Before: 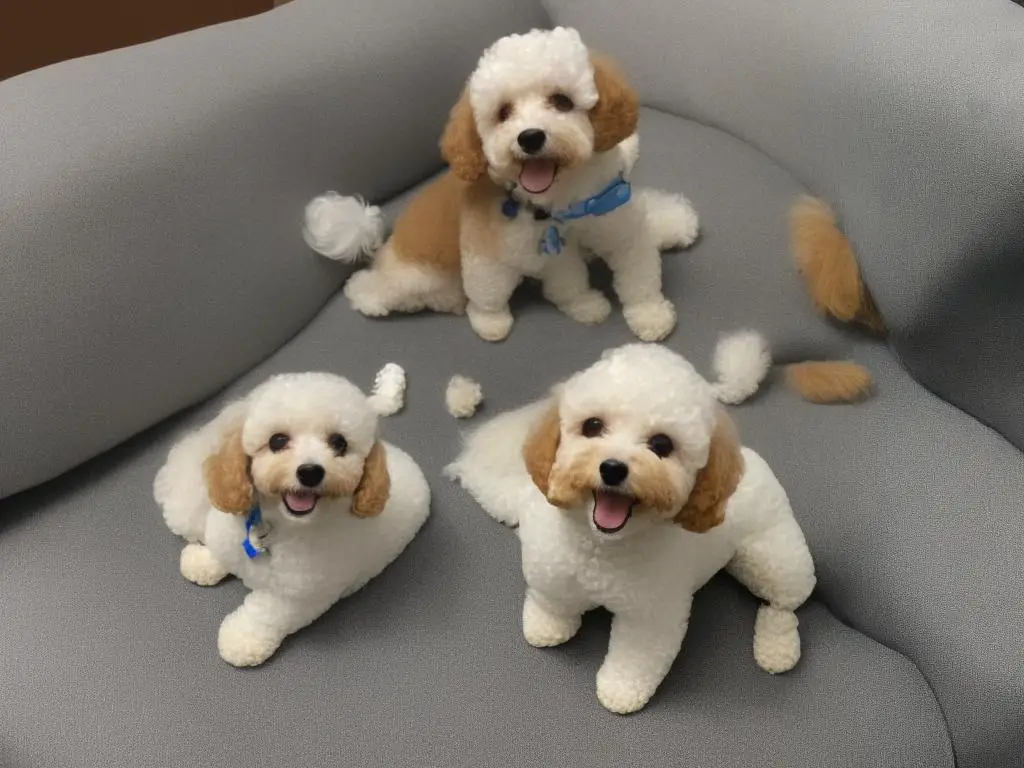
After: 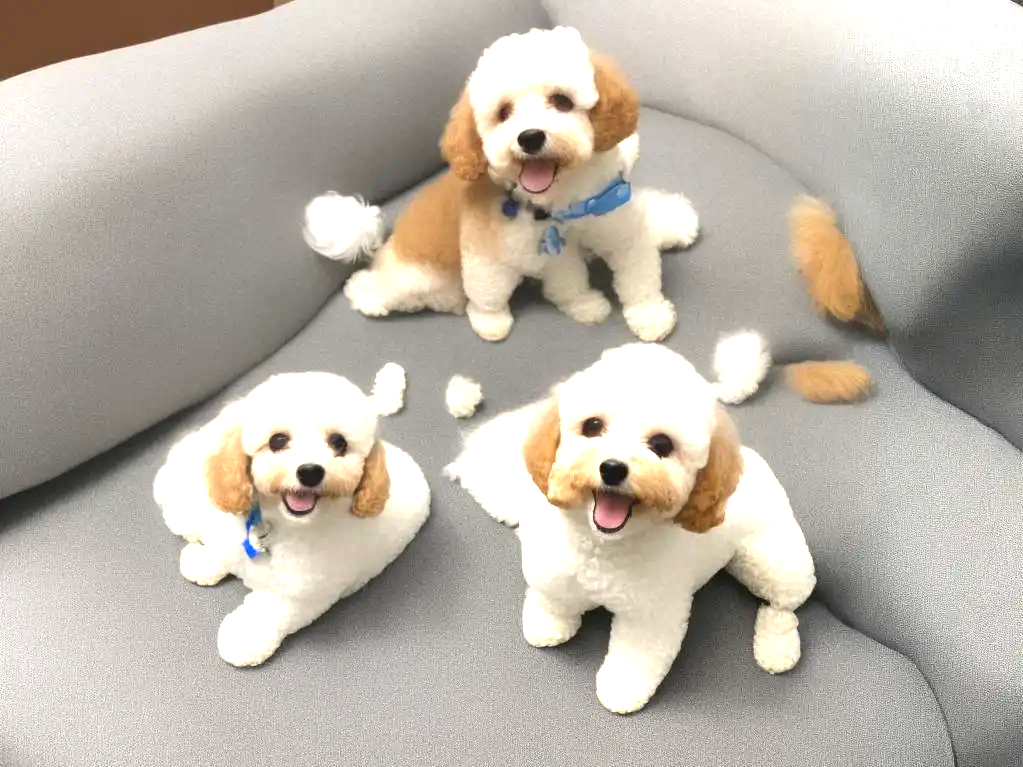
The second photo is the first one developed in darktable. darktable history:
exposure: black level correction 0, exposure 1.45 EV, compensate exposure bias true, compensate highlight preservation false
